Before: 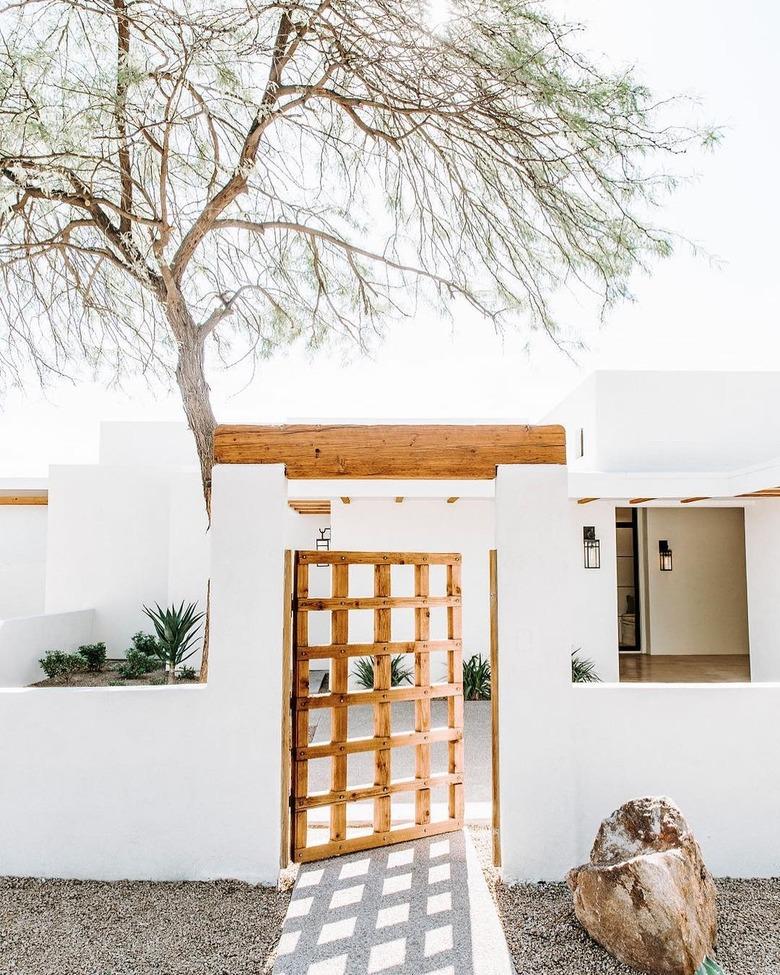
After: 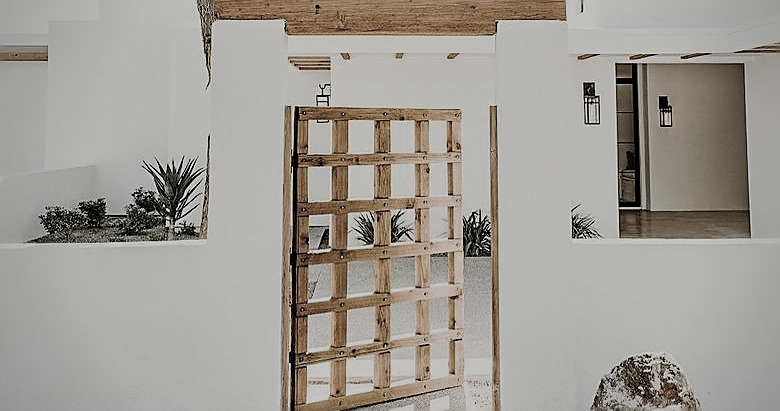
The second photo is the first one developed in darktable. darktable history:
filmic rgb: black relative exposure -7.15 EV, white relative exposure 5.36 EV, hardness 3.02, color science v6 (2022)
crop: top 45.551%, bottom 12.262%
vignetting: fall-off radius 60.92%
tone equalizer: on, module defaults
shadows and highlights: shadows 52.42, soften with gaussian
color zones: curves: ch0 [(0, 0.613) (0.01, 0.613) (0.245, 0.448) (0.498, 0.529) (0.642, 0.665) (0.879, 0.777) (0.99, 0.613)]; ch1 [(0, 0.035) (0.121, 0.189) (0.259, 0.197) (0.415, 0.061) (0.589, 0.022) (0.732, 0.022) (0.857, 0.026) (0.991, 0.053)]
color balance: mode lift, gamma, gain (sRGB), lift [1.04, 1, 1, 0.97], gamma [1.01, 1, 1, 0.97], gain [0.96, 1, 1, 0.97]
sharpen: radius 1.4, amount 1.25, threshold 0.7
